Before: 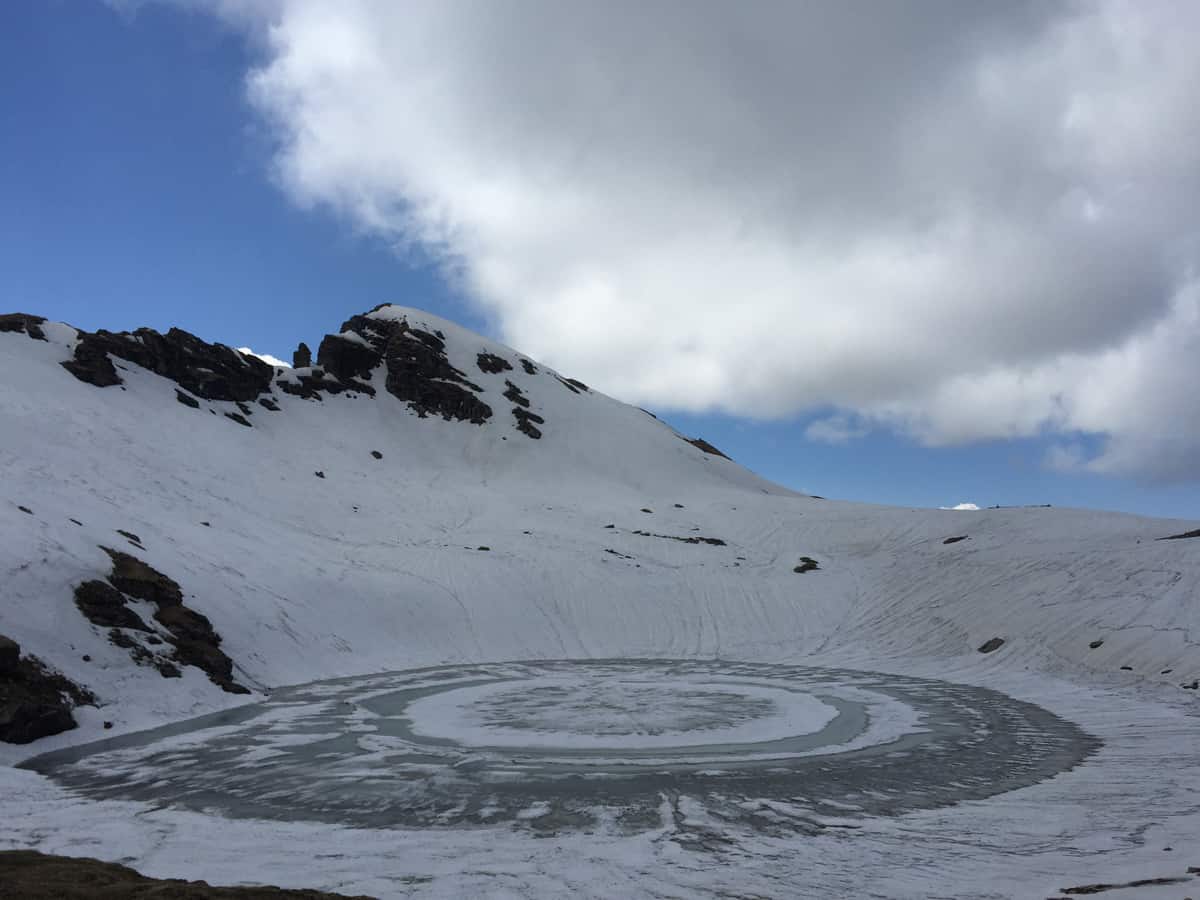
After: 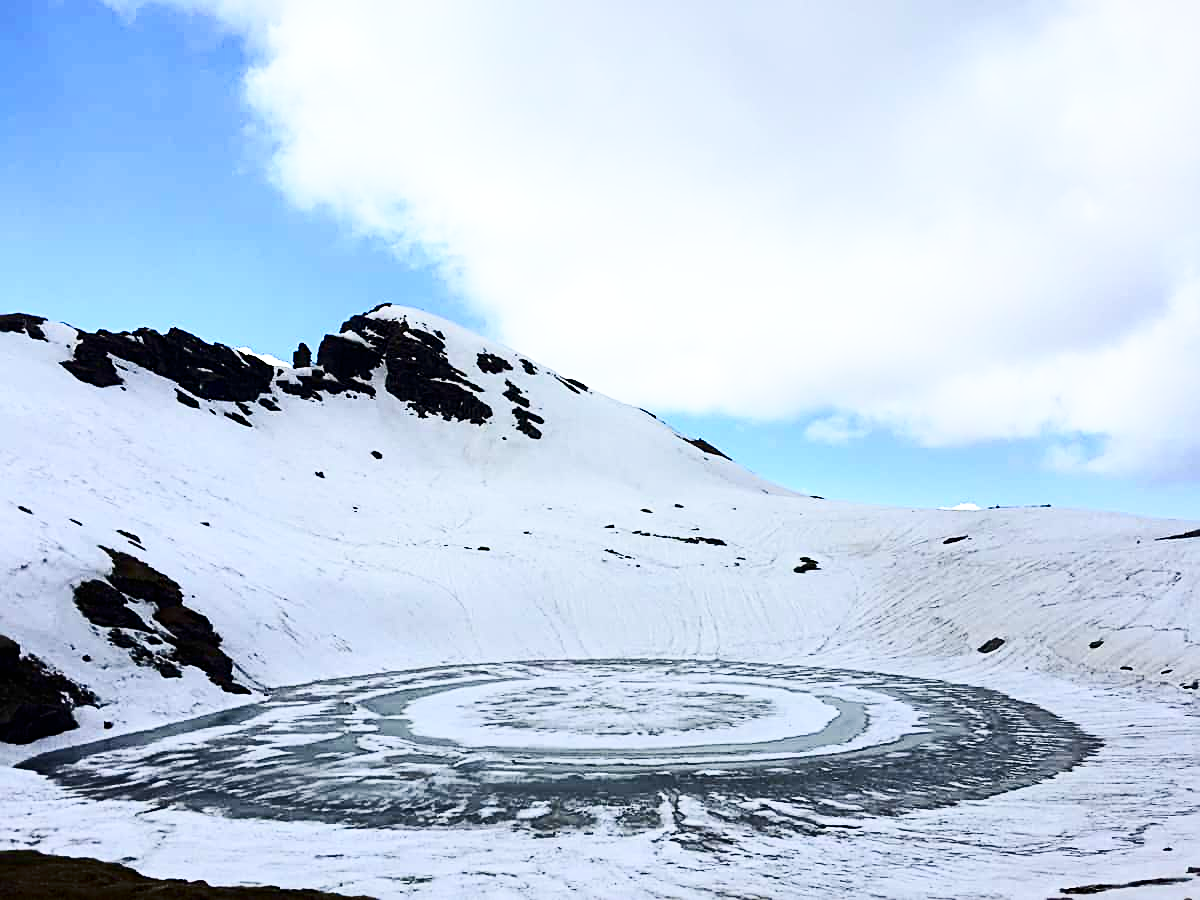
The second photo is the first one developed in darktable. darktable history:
base curve: curves: ch0 [(0, 0) (0.005, 0.002) (0.15, 0.3) (0.4, 0.7) (0.75, 0.95) (1, 1)], preserve colors none
sharpen: radius 2.531, amount 0.632
contrast brightness saturation: contrast 0.406, brightness 0.046, saturation 0.249
